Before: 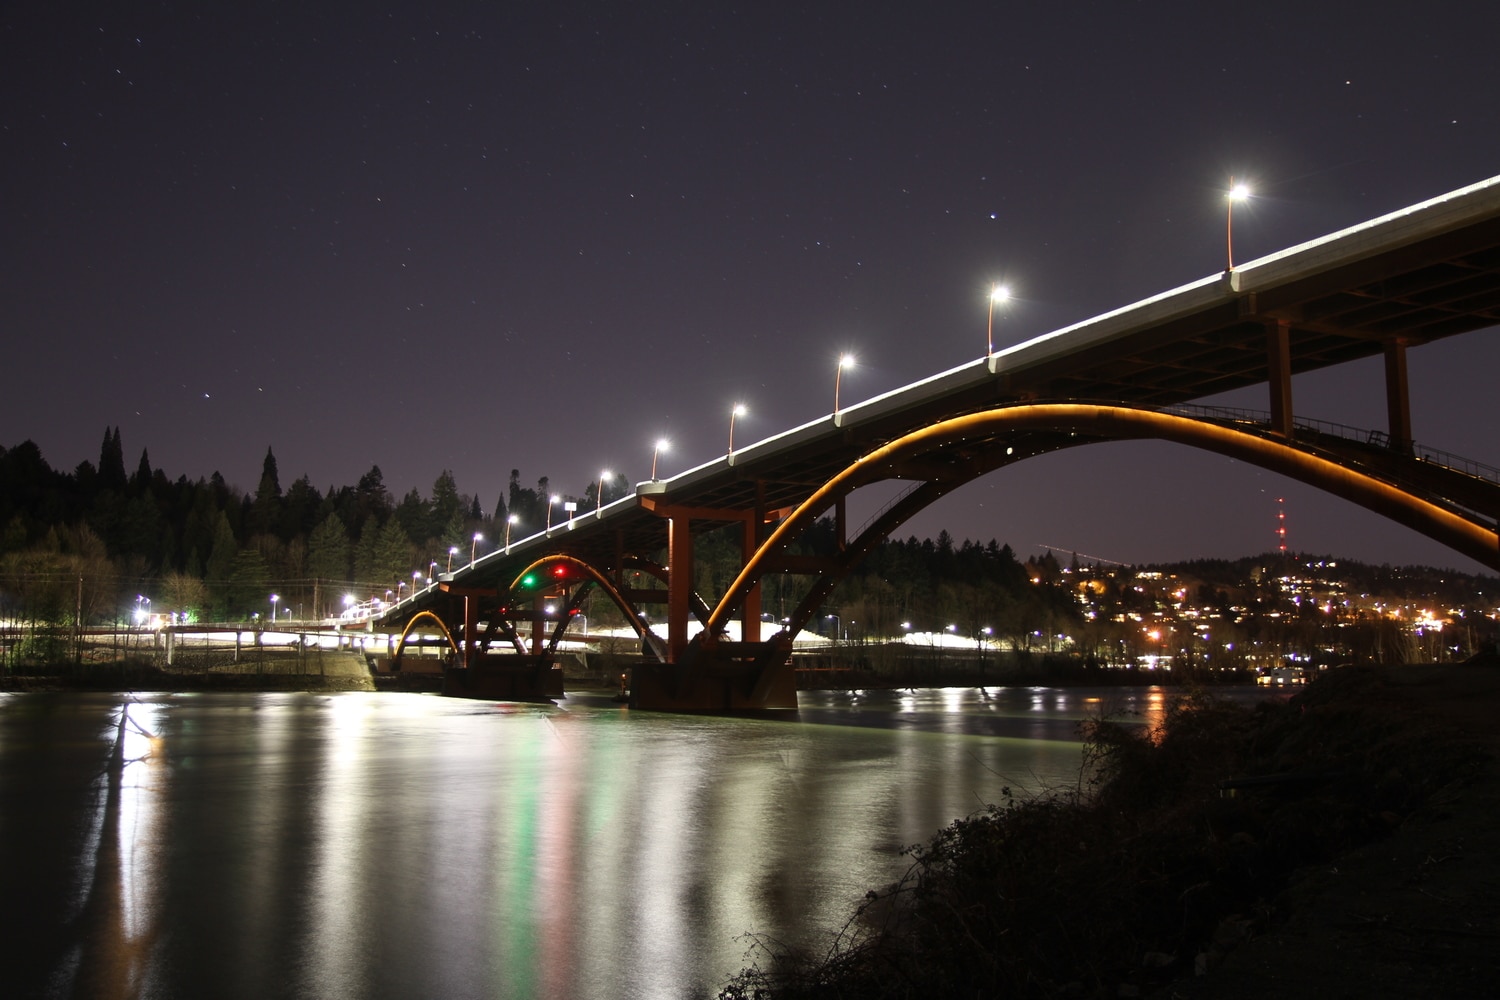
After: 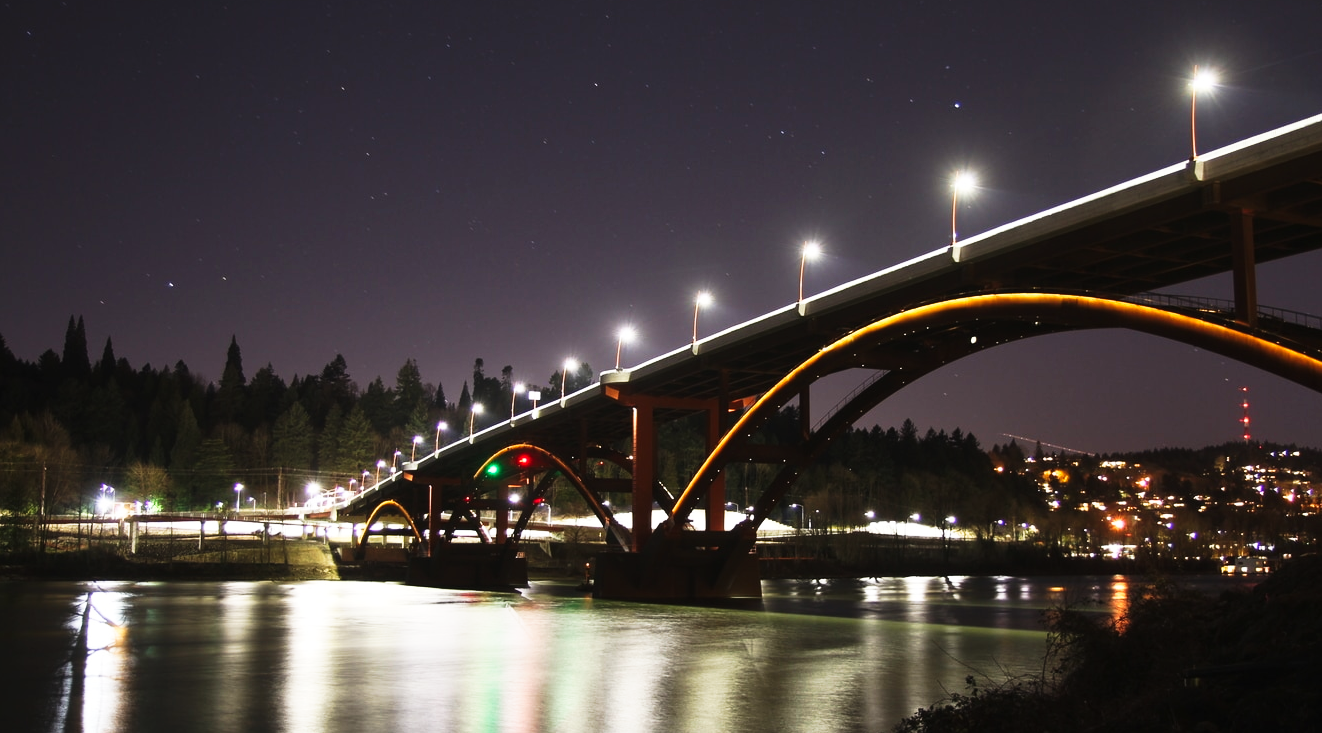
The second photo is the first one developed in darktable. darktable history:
crop and rotate: left 2.429%, top 11.111%, right 9.407%, bottom 15.579%
tone curve: curves: ch0 [(0, 0.013) (0.198, 0.175) (0.512, 0.582) (0.625, 0.754) (0.81, 0.934) (1, 1)], preserve colors none
